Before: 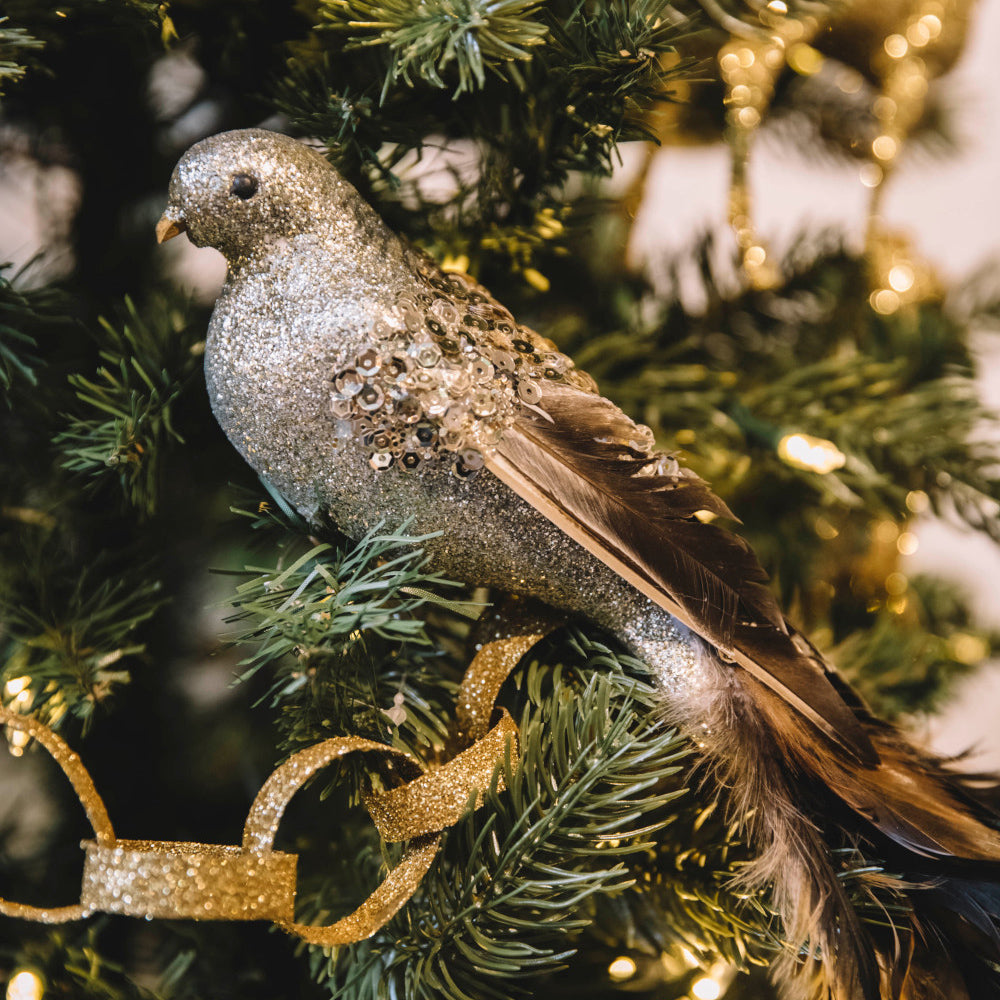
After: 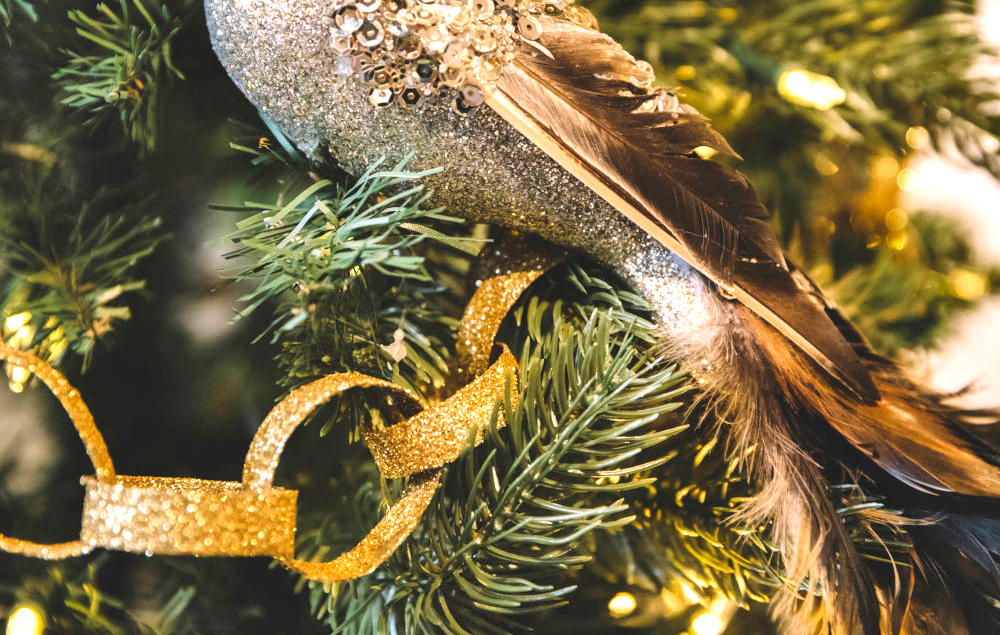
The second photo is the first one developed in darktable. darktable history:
crop and rotate: top 36.488%
exposure: black level correction 0, exposure 0.696 EV, compensate exposure bias true, compensate highlight preservation false
contrast brightness saturation: contrast 0.075, brightness 0.074, saturation 0.18
shadows and highlights: shadows 52.46, soften with gaussian
